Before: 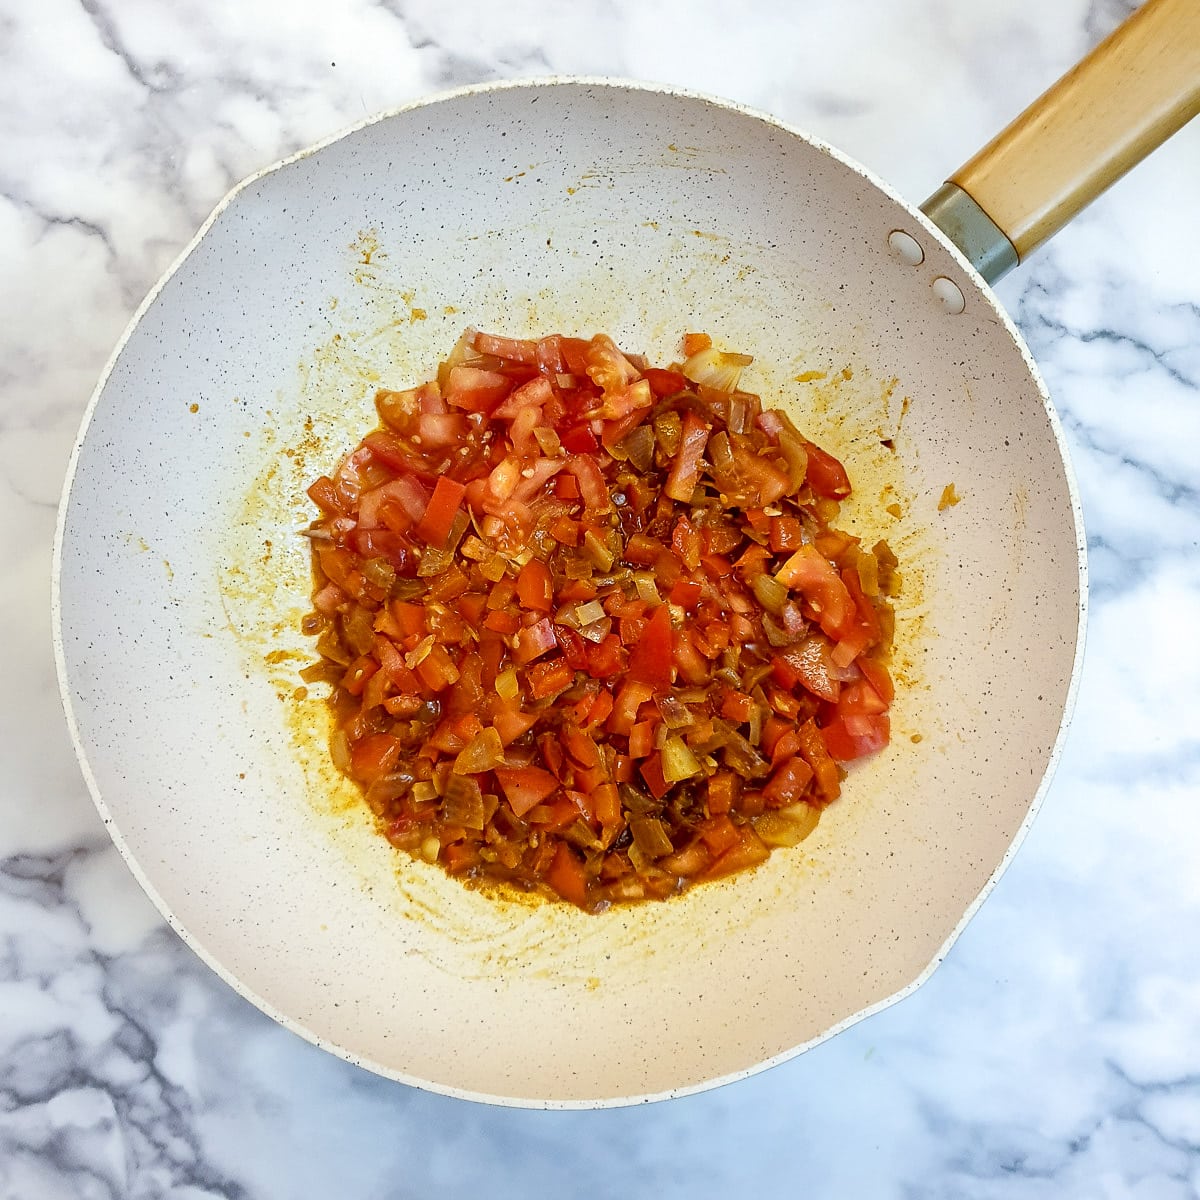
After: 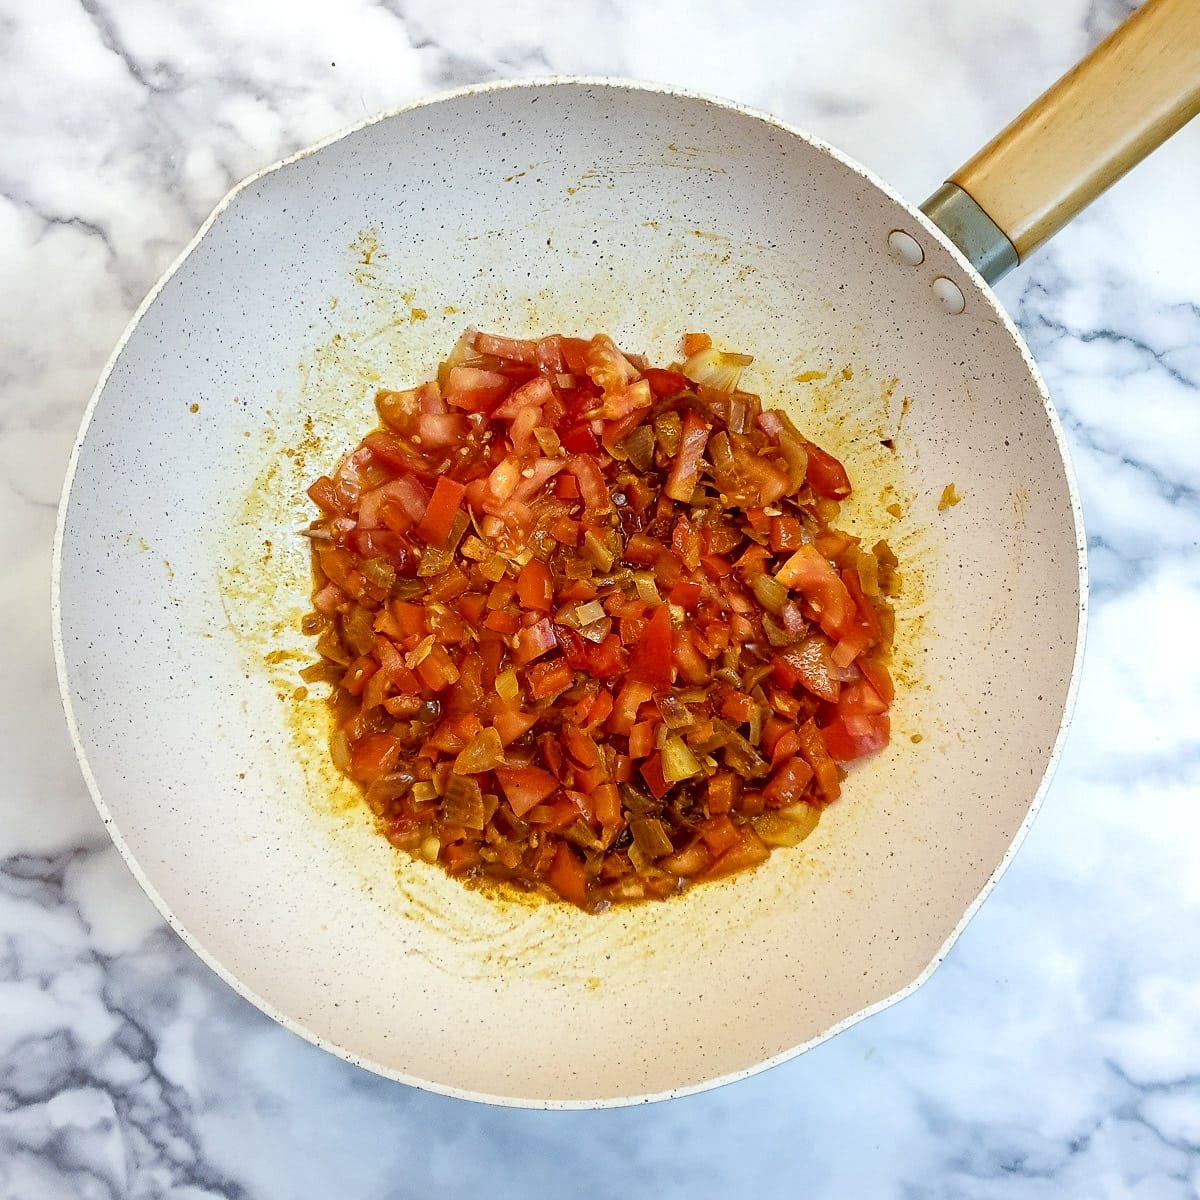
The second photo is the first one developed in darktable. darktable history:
local contrast: highlights 103%, shadows 103%, detail 119%, midtone range 0.2
